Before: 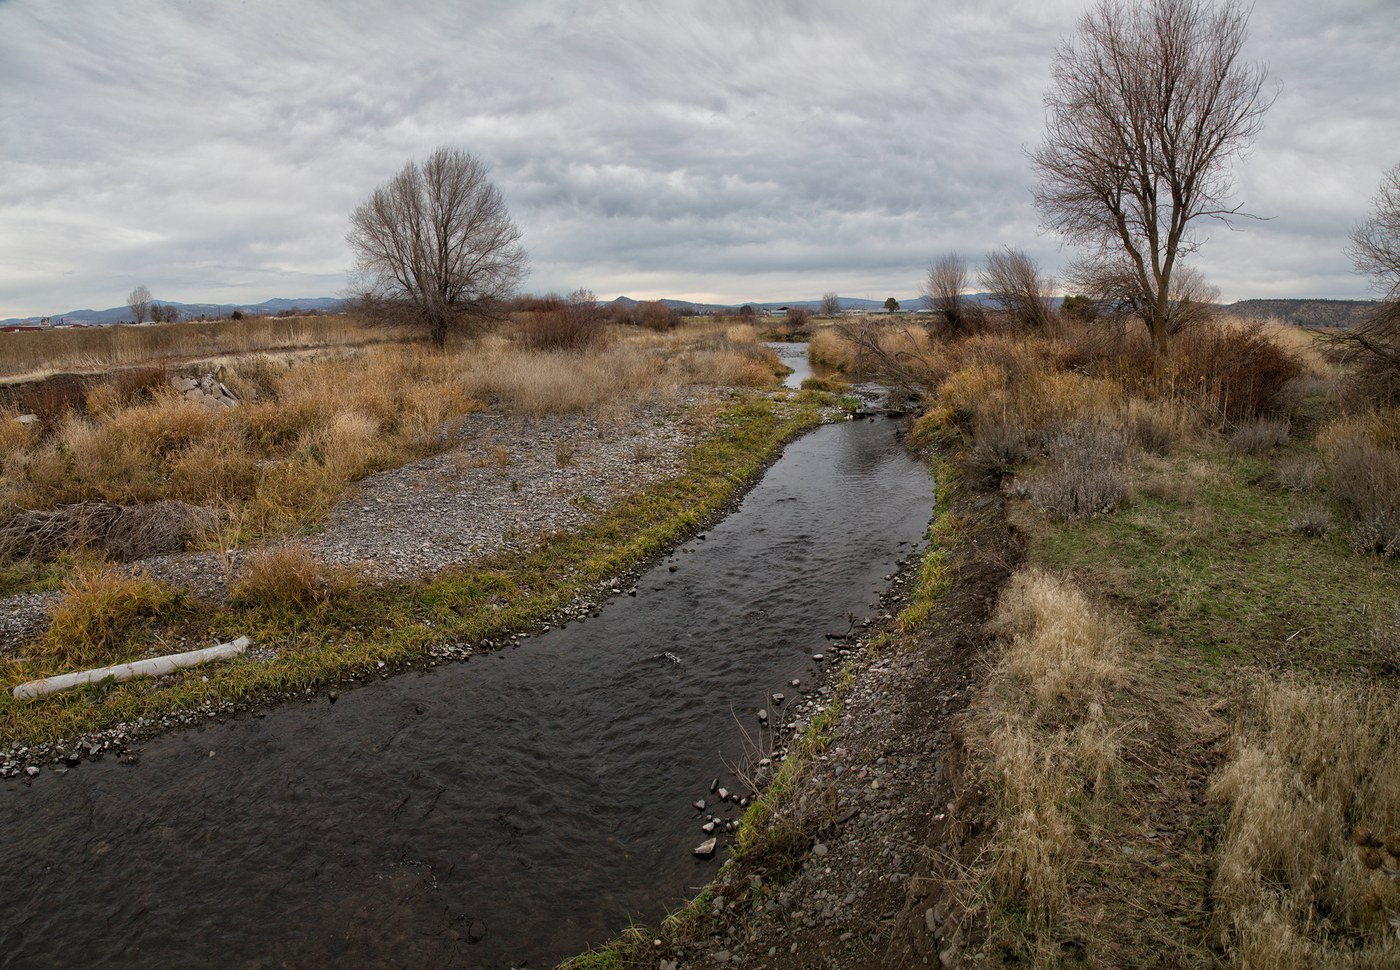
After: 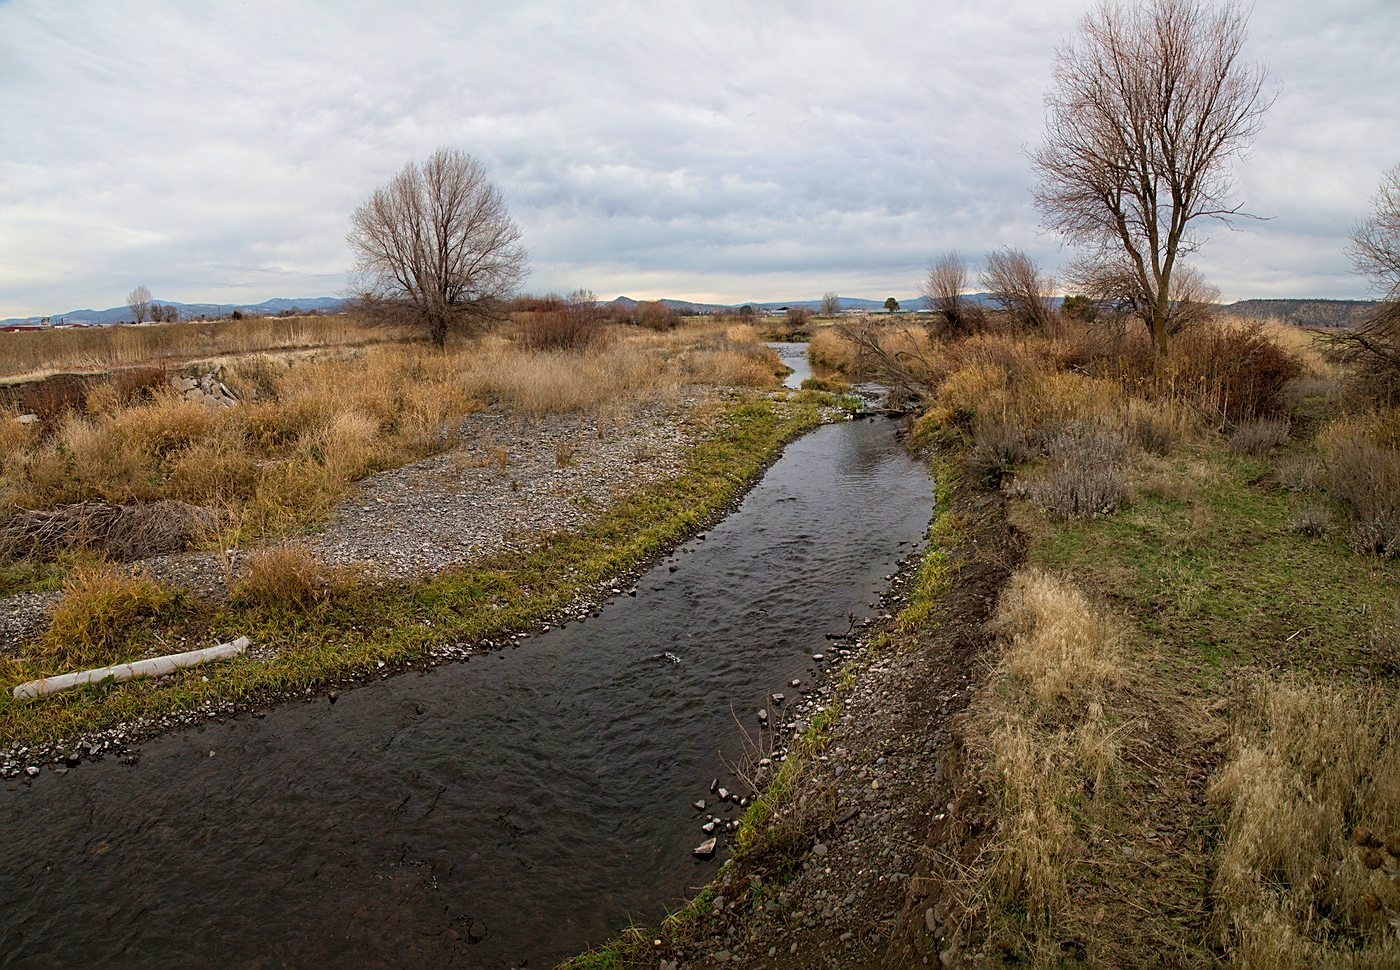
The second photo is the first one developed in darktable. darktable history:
shadows and highlights: shadows -40.67, highlights 63.46, soften with gaussian
exposure: black level correction 0.002, compensate exposure bias true, compensate highlight preservation false
contrast brightness saturation: contrast 0.033, brightness 0.061, saturation 0.127
velvia: on, module defaults
sharpen: on, module defaults
